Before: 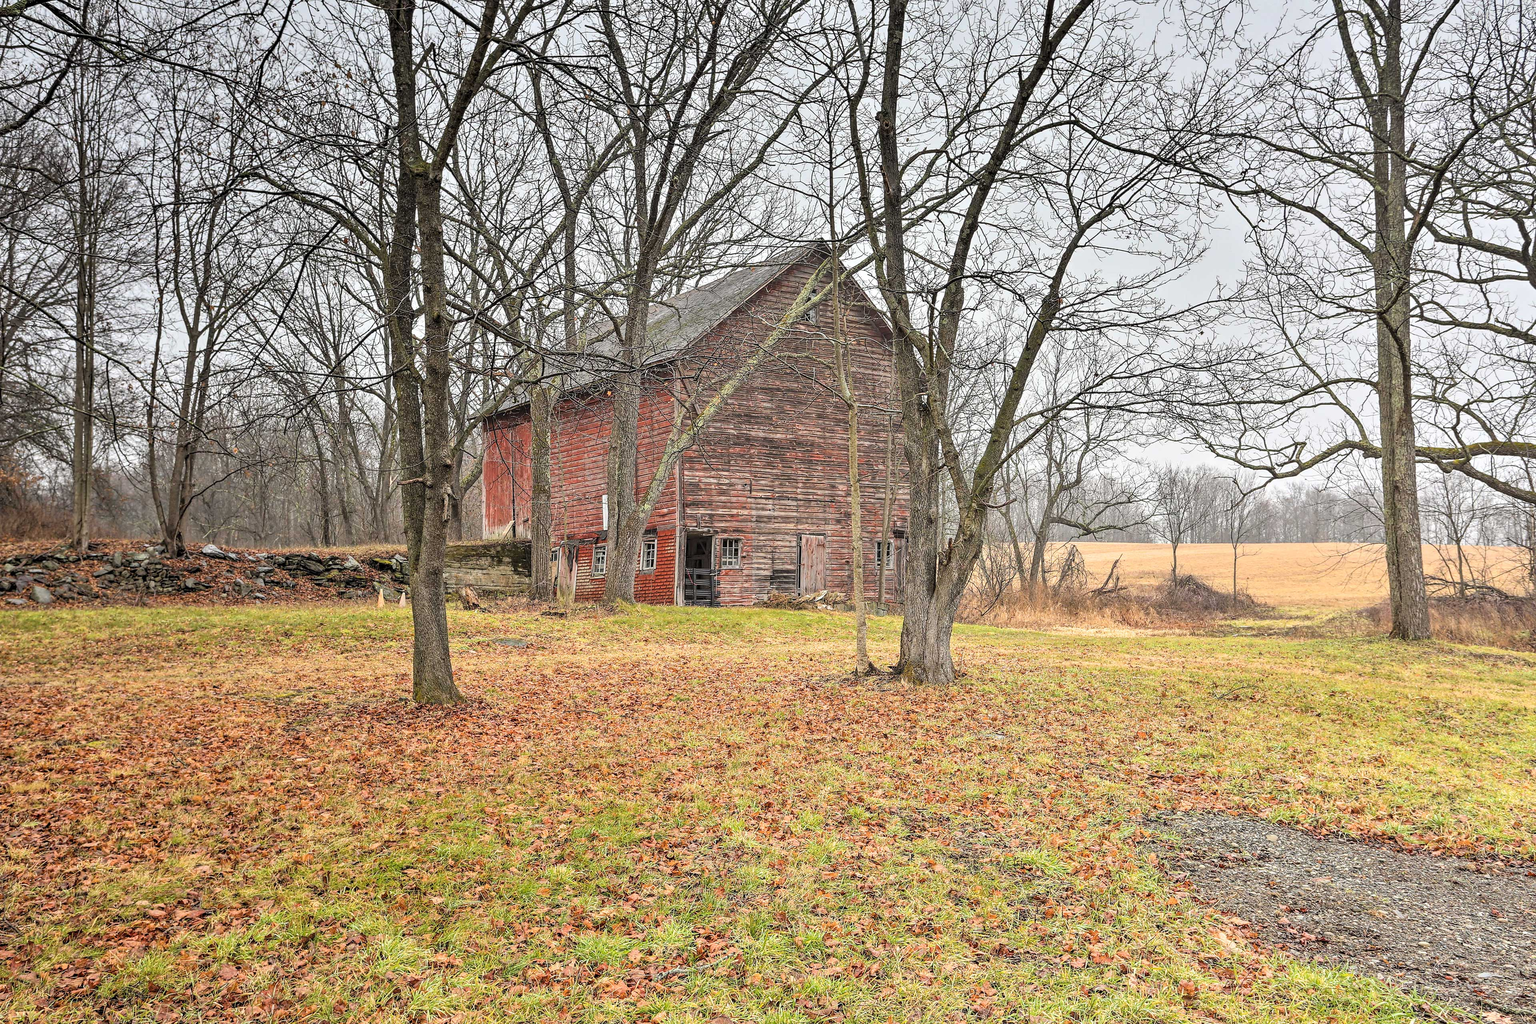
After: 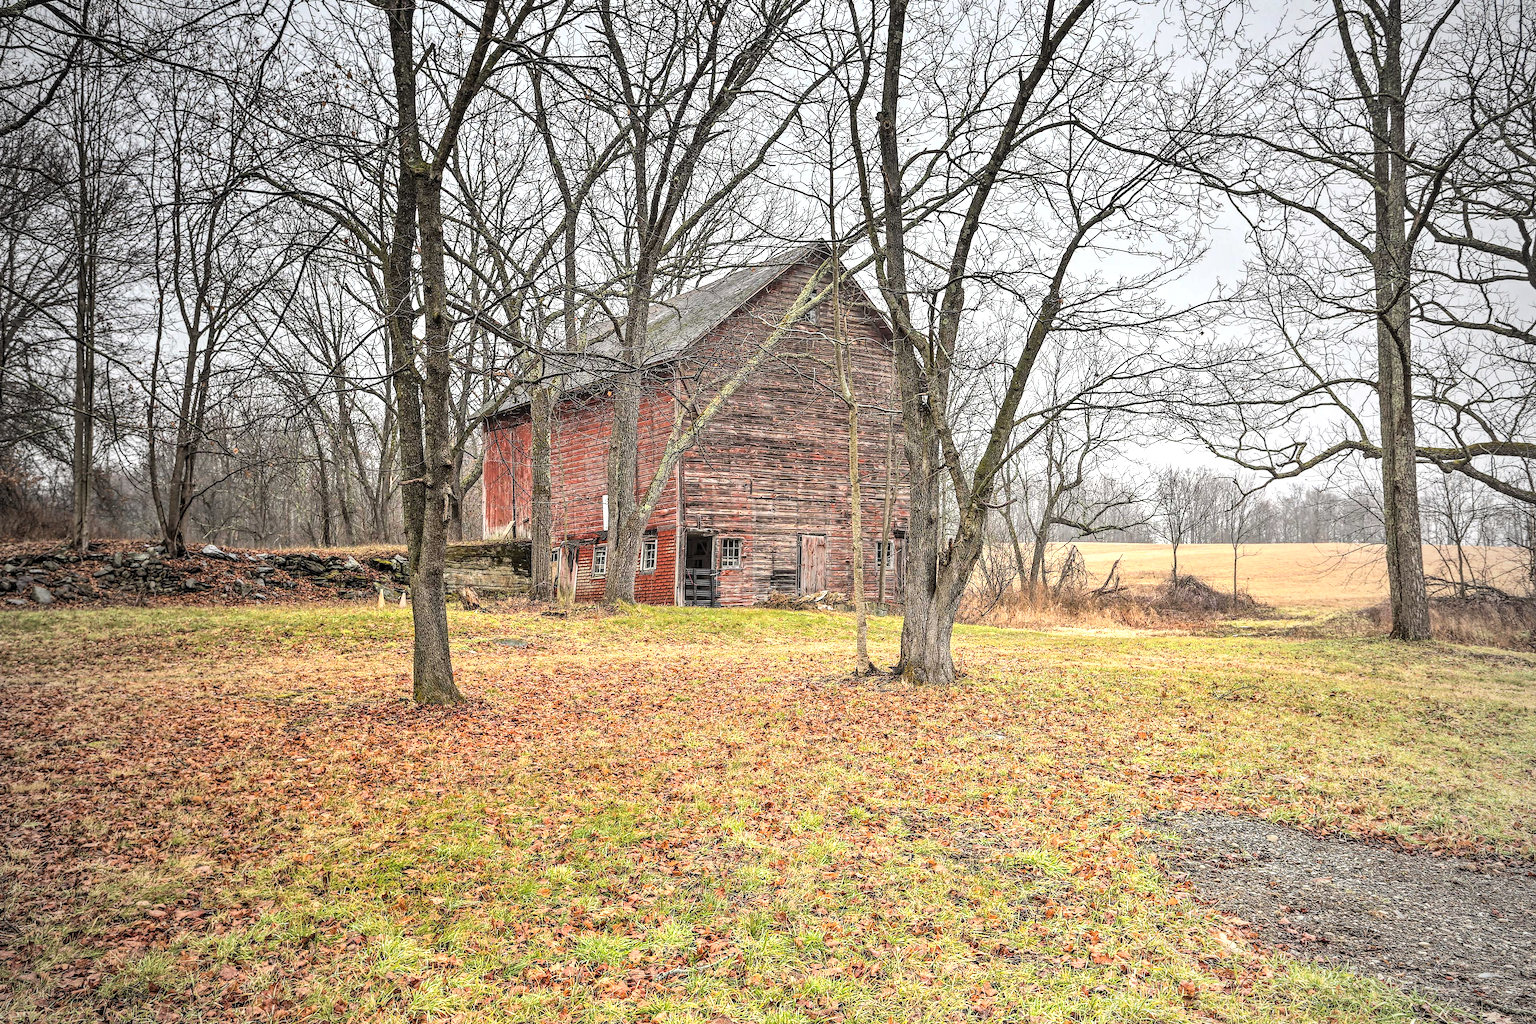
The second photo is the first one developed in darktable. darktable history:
local contrast: on, module defaults
vignetting: fall-off start 96.3%, fall-off radius 99.26%, width/height ratio 0.612, unbound false
tone equalizer: -8 EV -0.383 EV, -7 EV -0.387 EV, -6 EV -0.361 EV, -5 EV -0.224 EV, -3 EV 0.195 EV, -2 EV 0.336 EV, -1 EV 0.371 EV, +0 EV 0.433 EV, edges refinement/feathering 500, mask exposure compensation -1.57 EV, preserve details no
